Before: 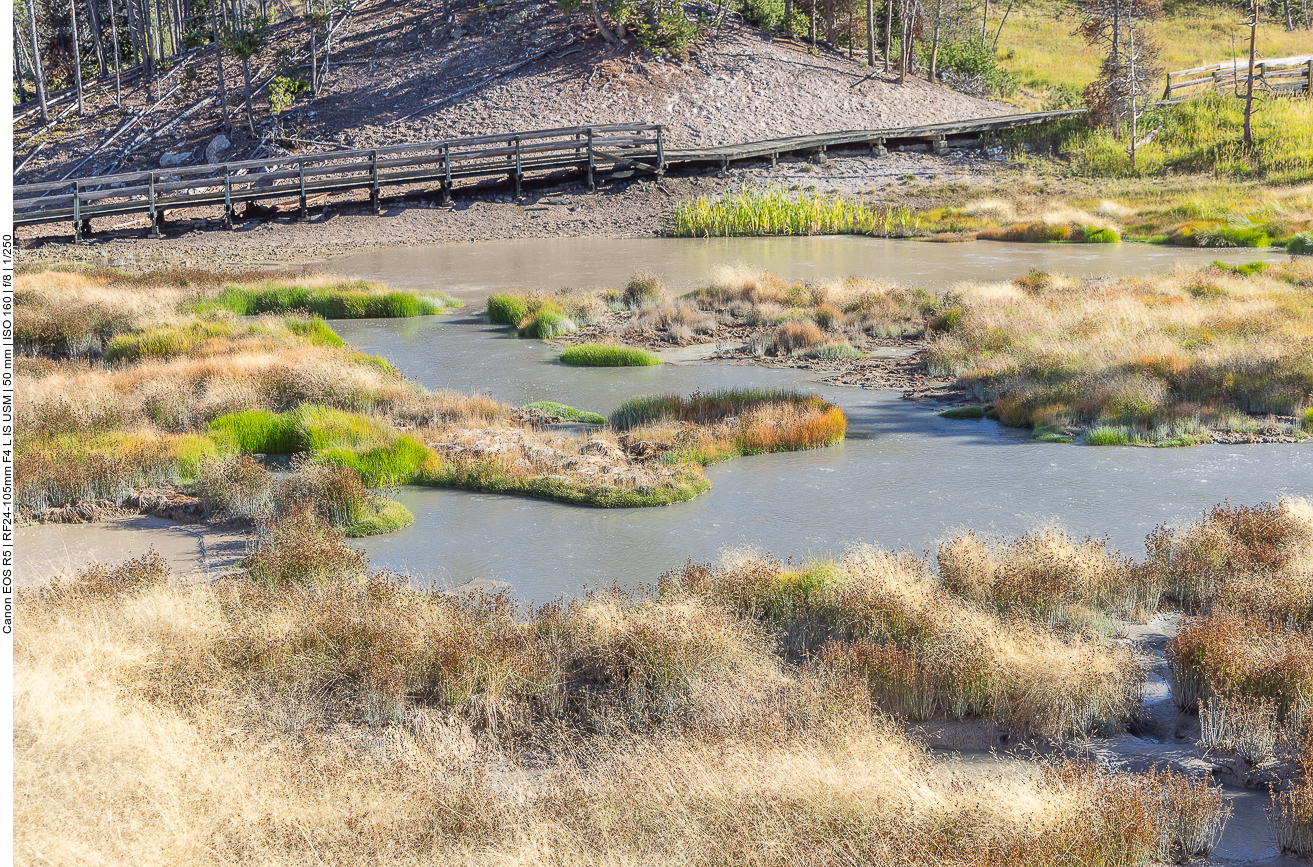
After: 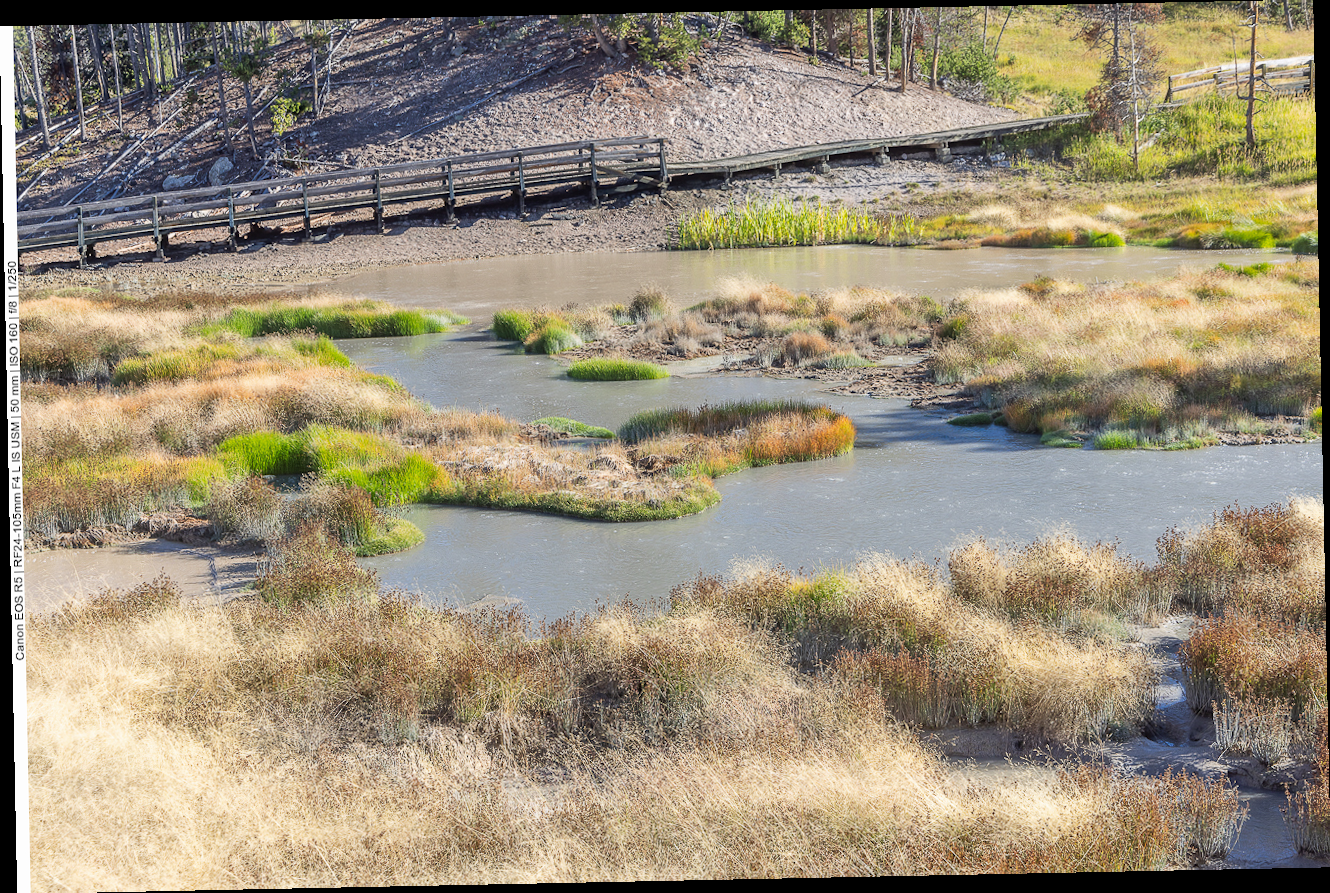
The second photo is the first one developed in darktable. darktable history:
white balance: emerald 1
exposure: exposure -0.021 EV, compensate highlight preservation false
rotate and perspective: rotation -1.17°, automatic cropping off
